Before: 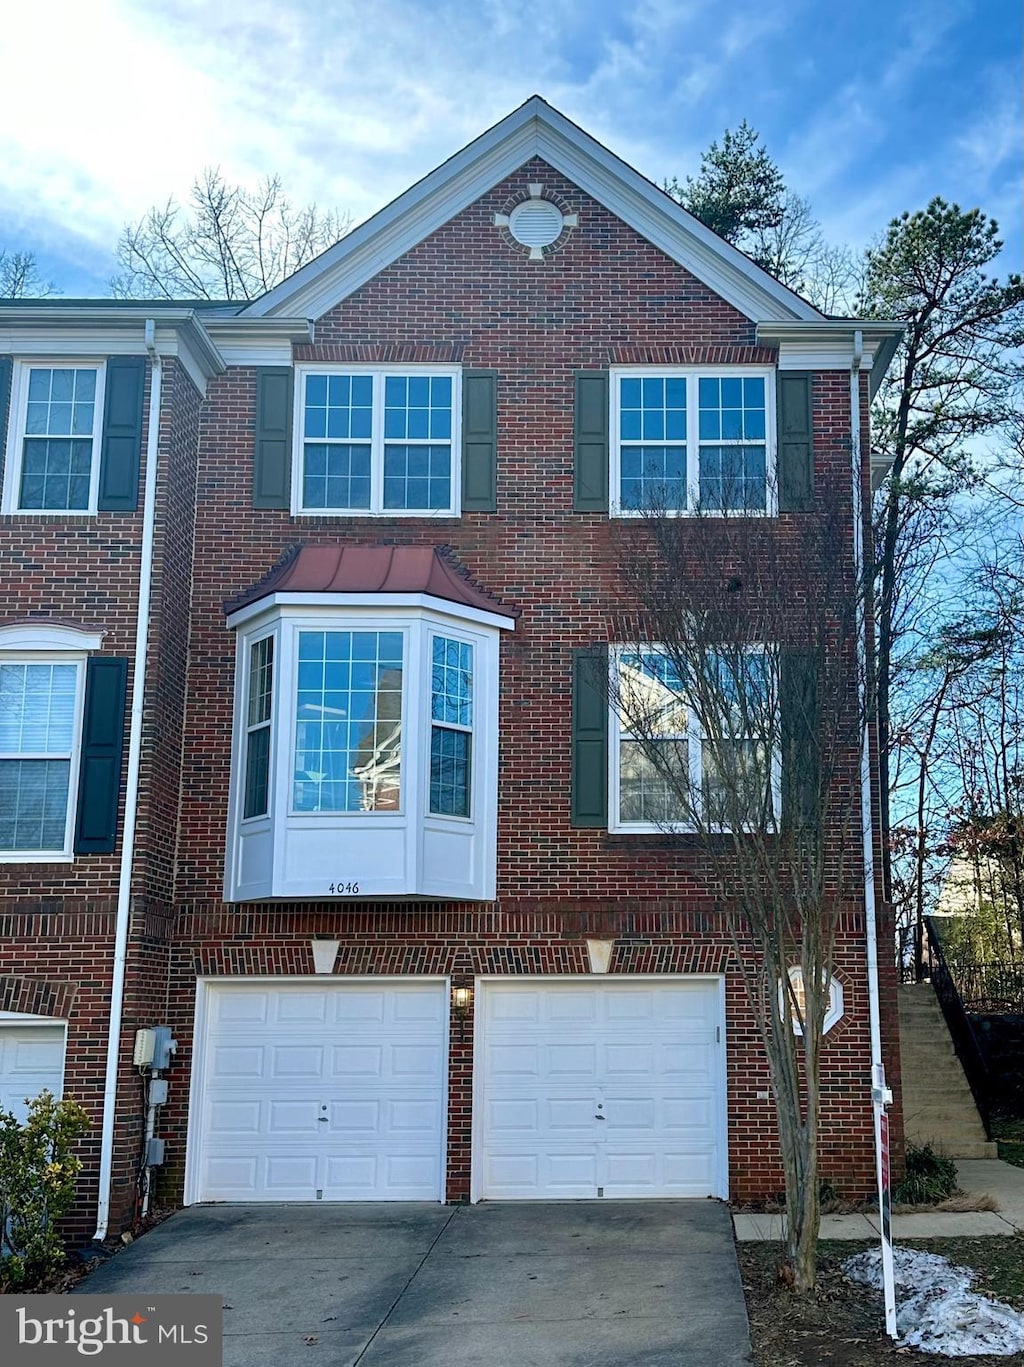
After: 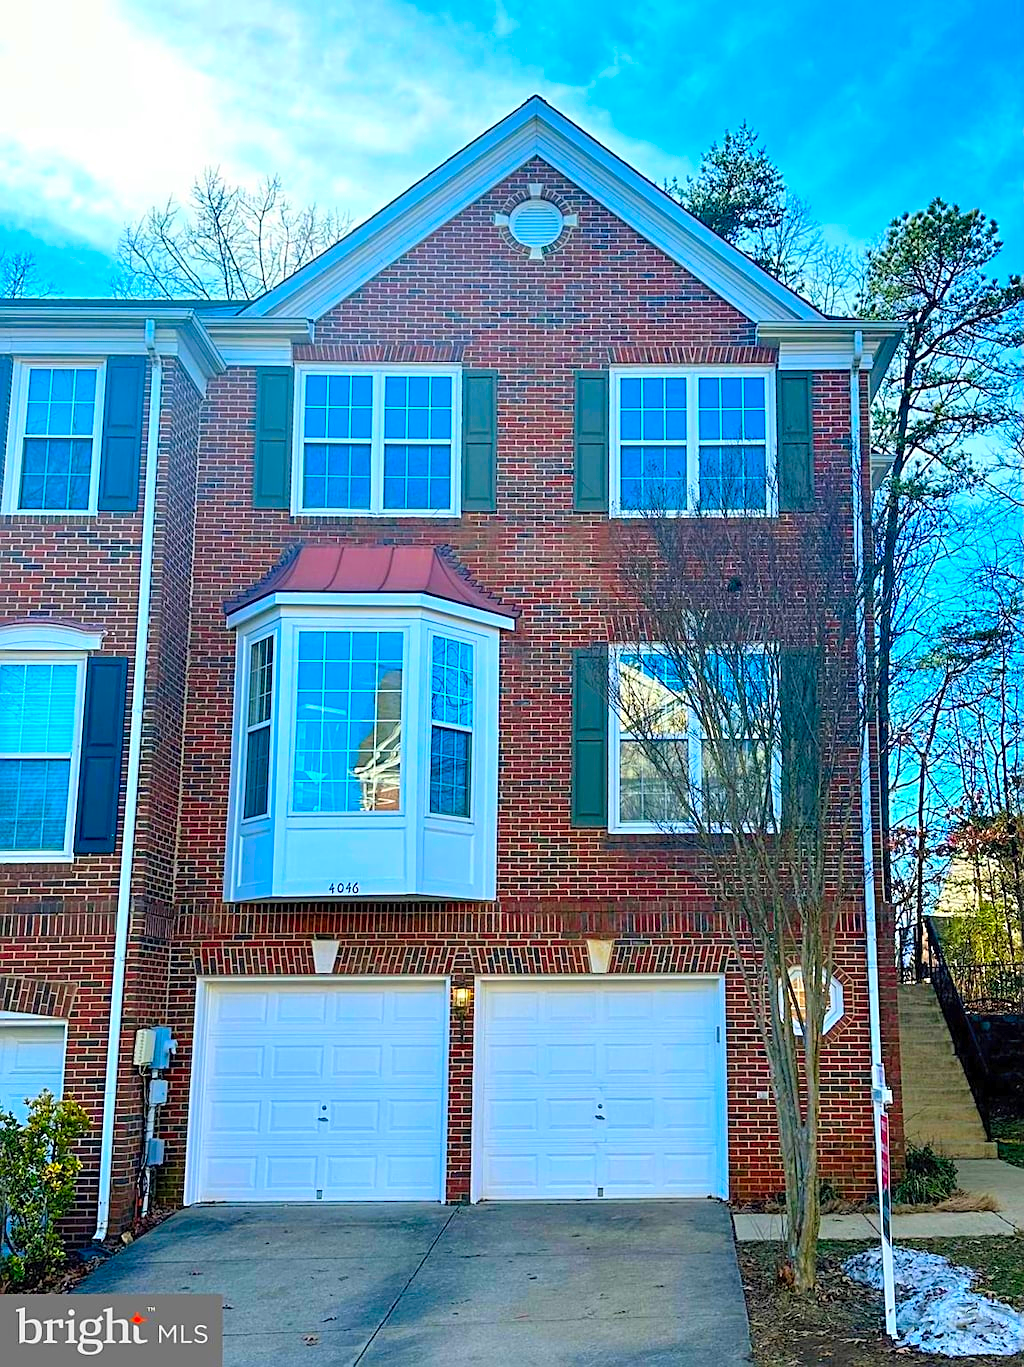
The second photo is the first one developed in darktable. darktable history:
sharpen: on, module defaults
color correction: highlights b* 0.021, saturation 2.2
contrast brightness saturation: brightness 0.144
